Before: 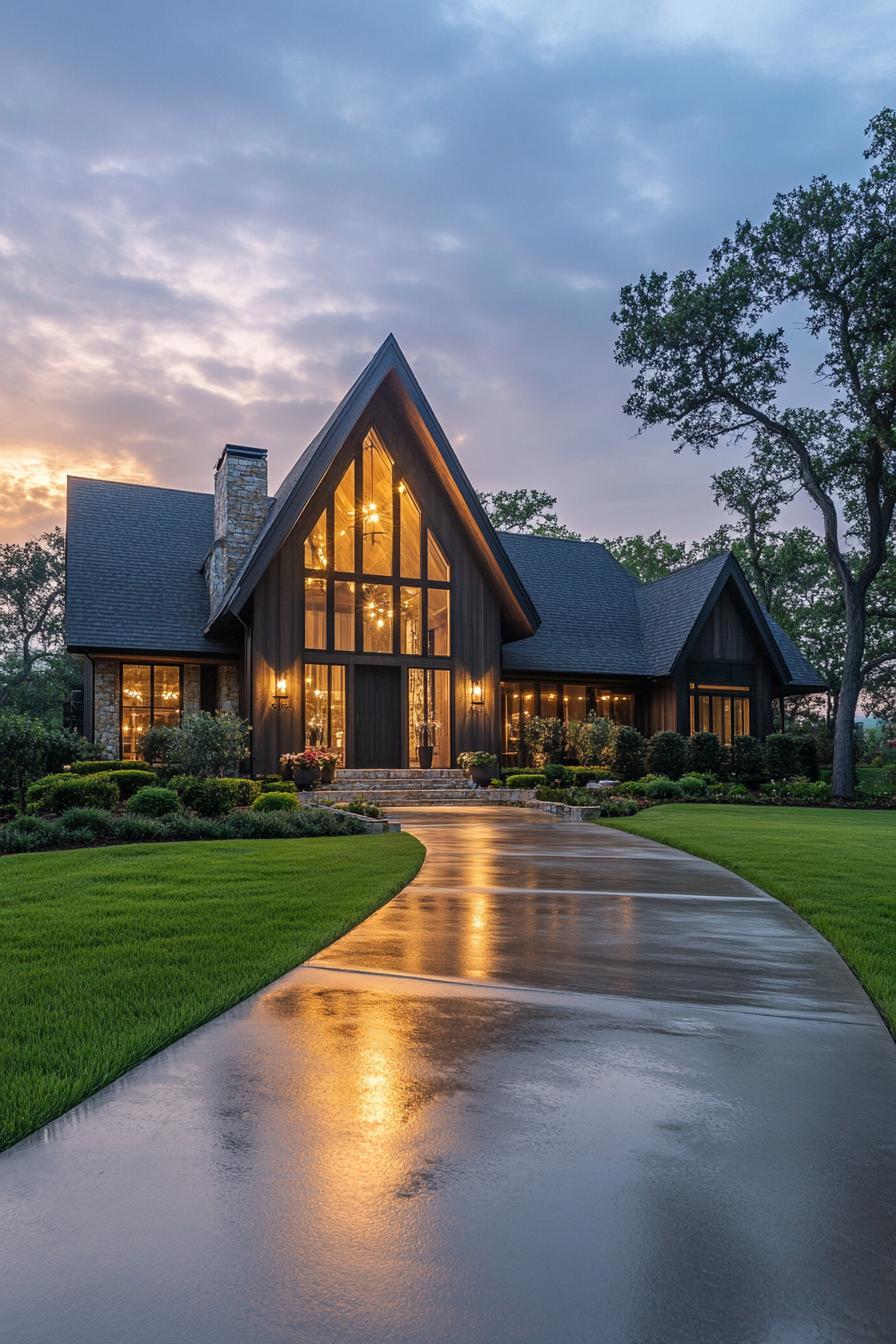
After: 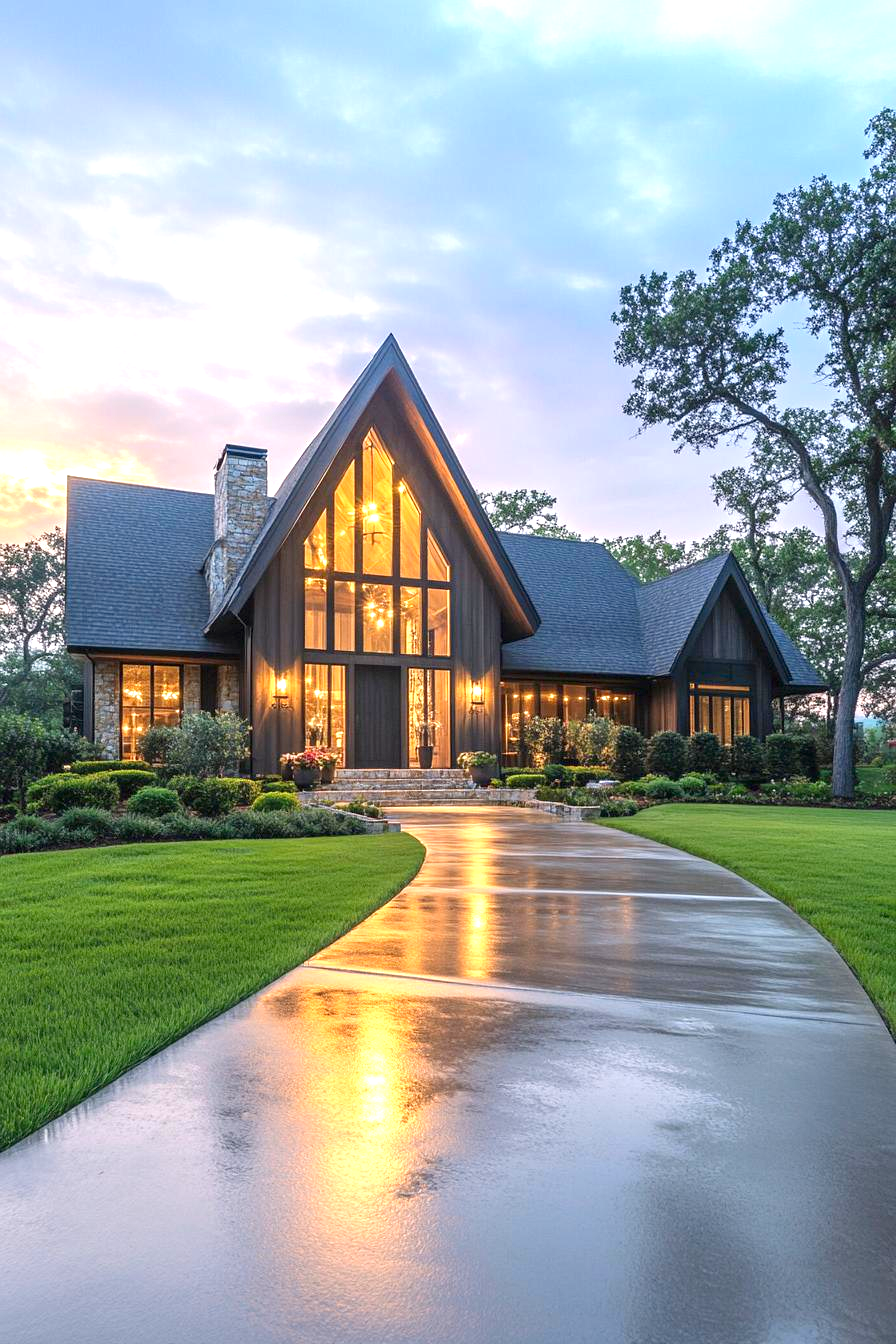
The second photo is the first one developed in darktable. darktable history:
levels: levels [0, 0.478, 1]
exposure: exposure 1.089 EV, compensate highlight preservation false
